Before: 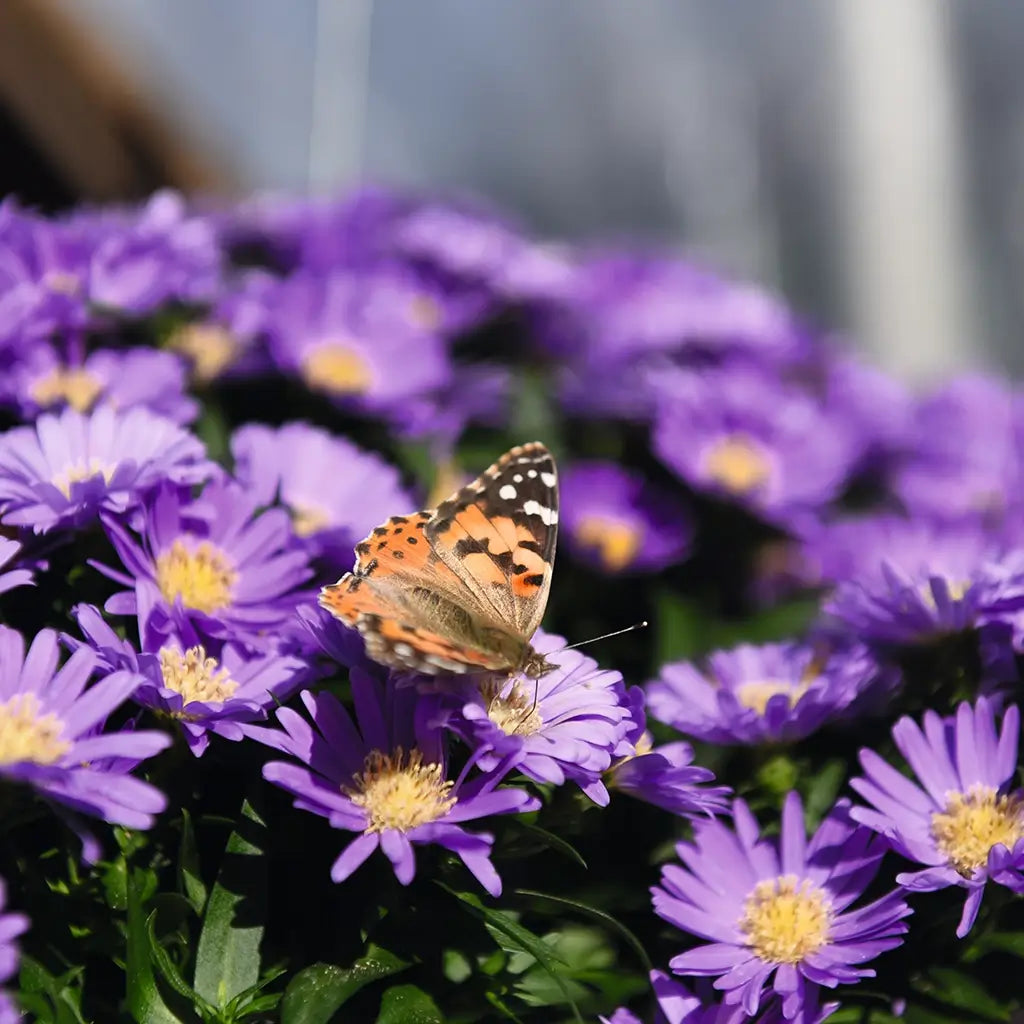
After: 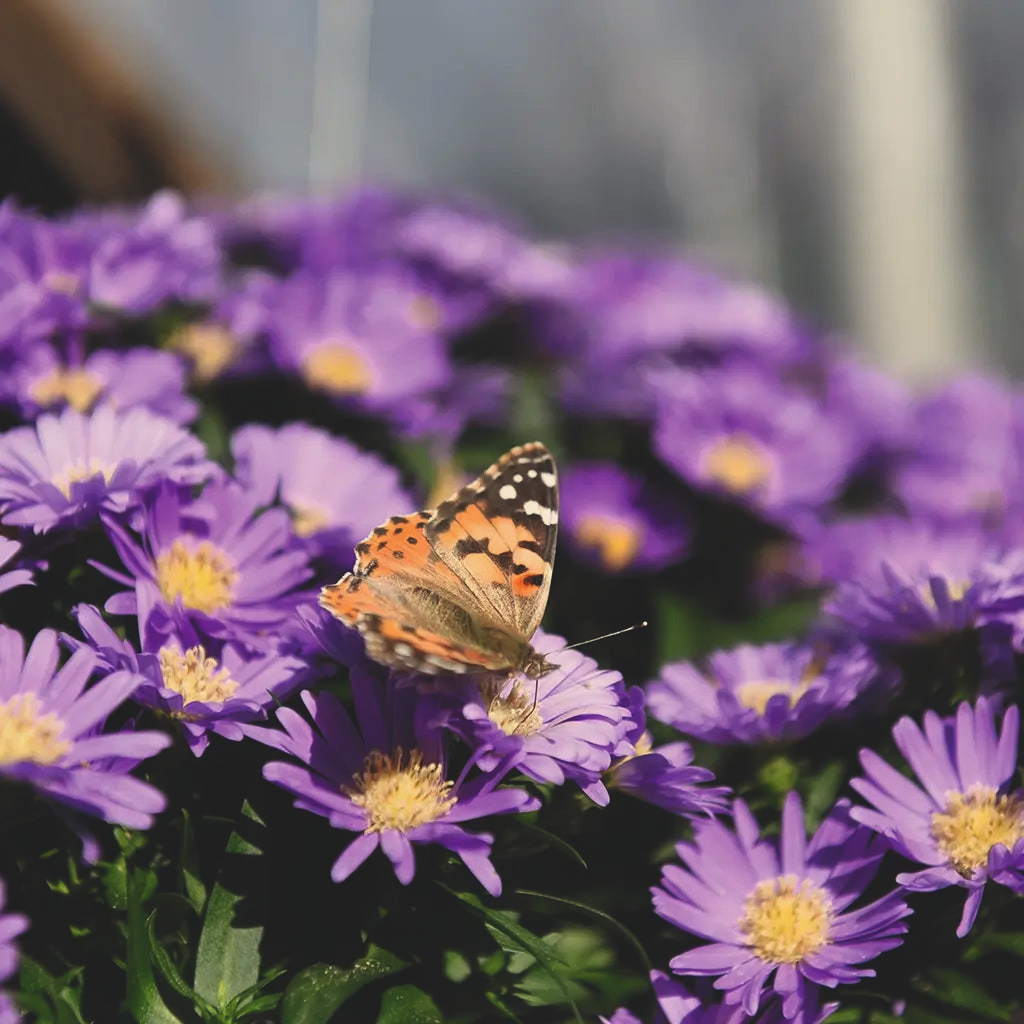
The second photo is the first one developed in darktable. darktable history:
white balance: red 1.029, blue 0.92
exposure: black level correction -0.014, exposure -0.193 EV, compensate highlight preservation false
